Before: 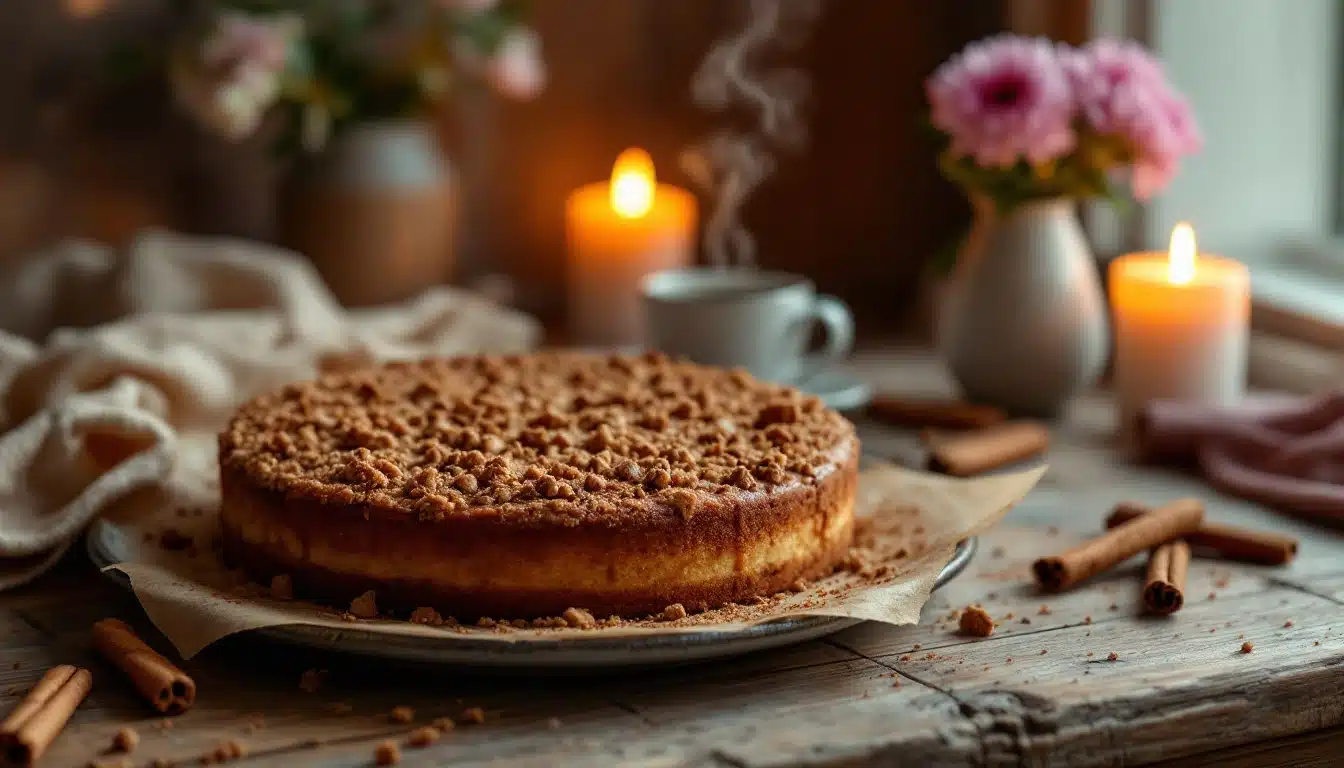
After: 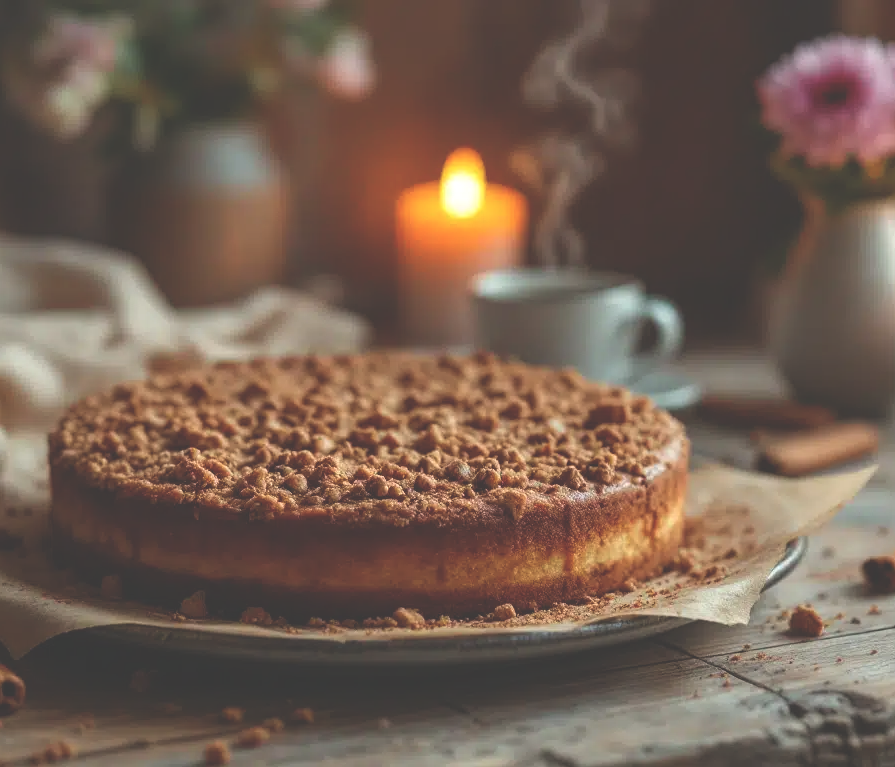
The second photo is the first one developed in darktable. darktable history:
crop and rotate: left 12.673%, right 20.66%
exposure: black level correction -0.041, exposure 0.064 EV, compensate highlight preservation false
